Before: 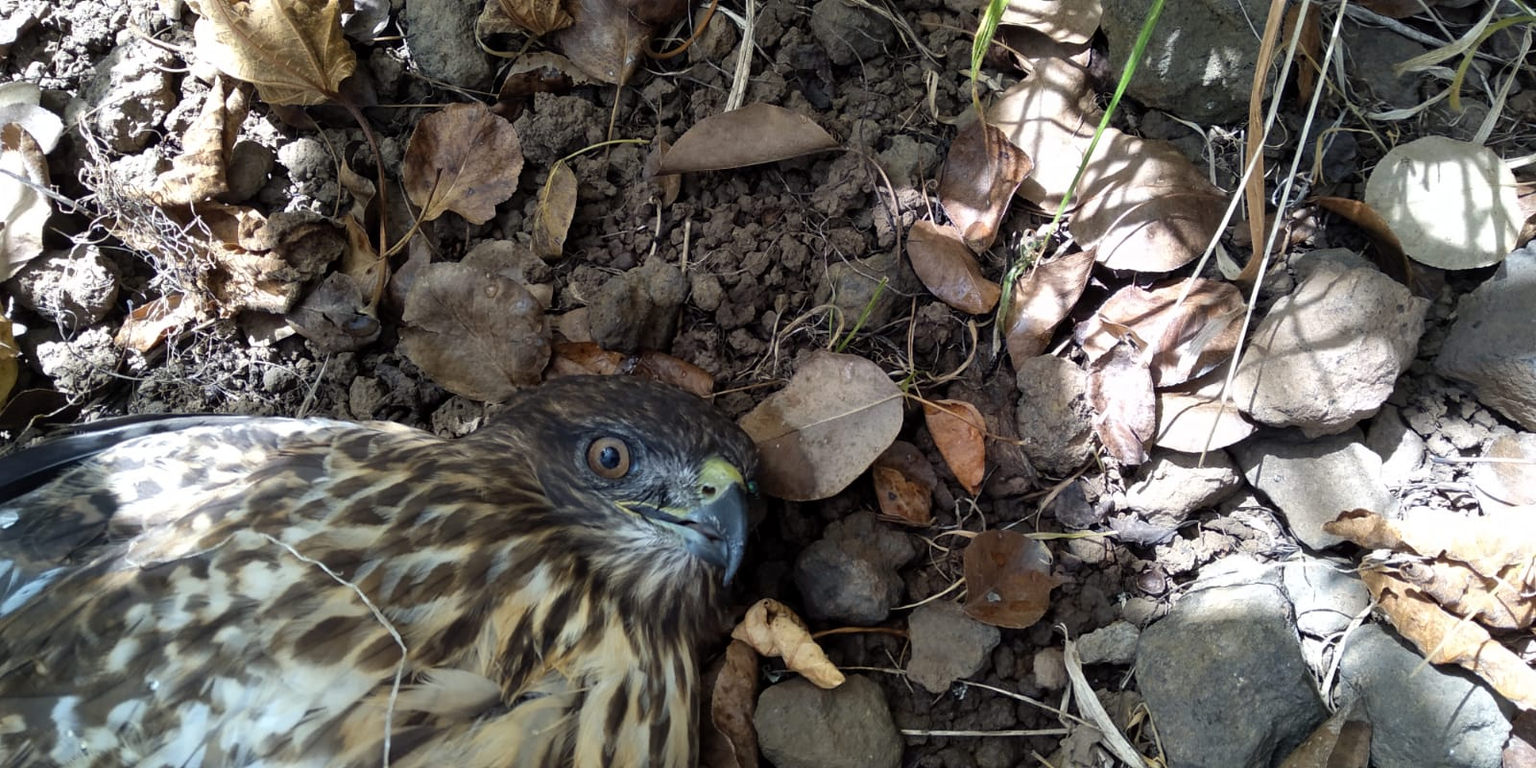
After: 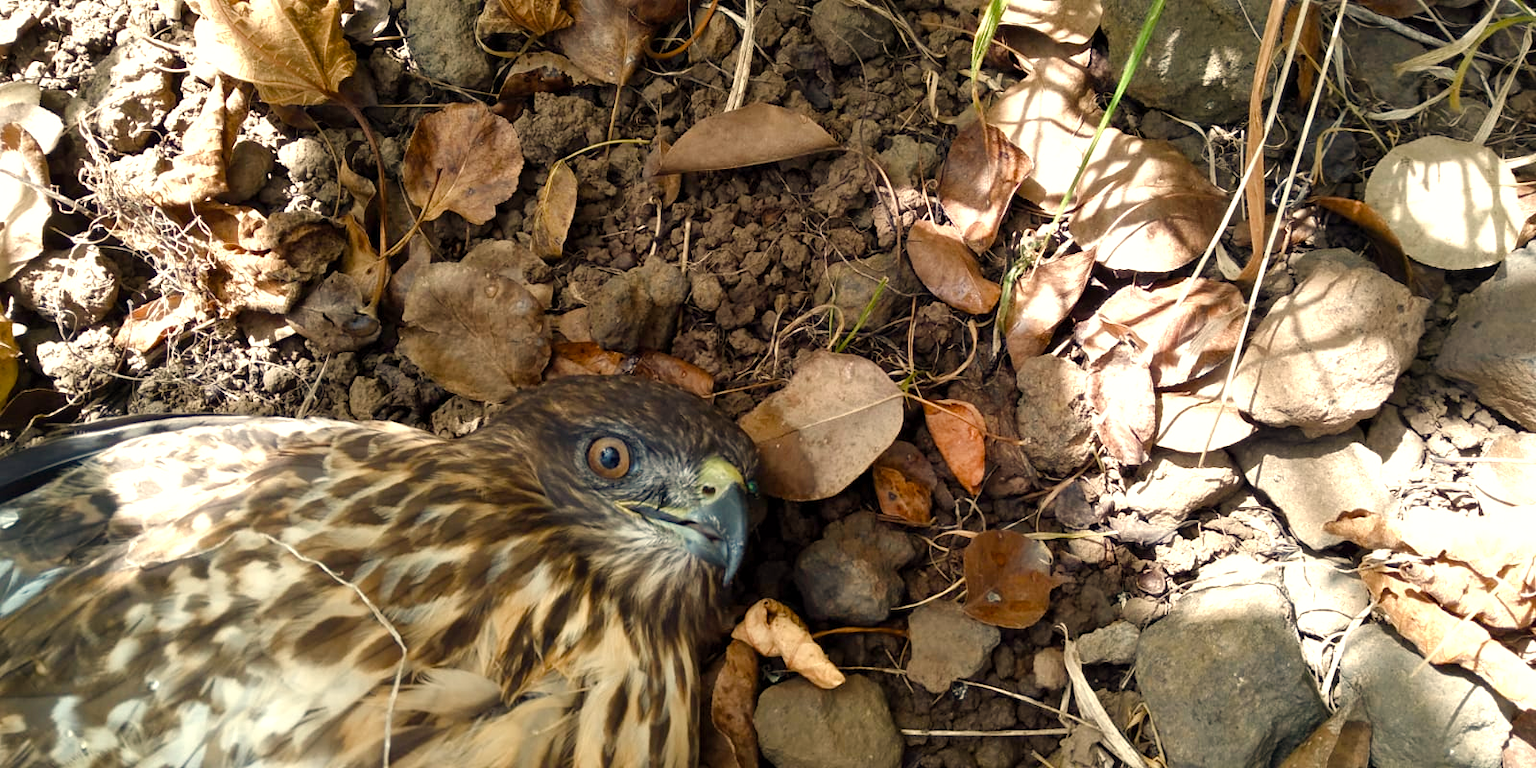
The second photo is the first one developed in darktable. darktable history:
white balance: red 1.138, green 0.996, blue 0.812
color balance rgb: perceptual saturation grading › global saturation 20%, perceptual saturation grading › highlights -50%, perceptual saturation grading › shadows 30%, perceptual brilliance grading › global brilliance 10%, perceptual brilliance grading › shadows 15%
